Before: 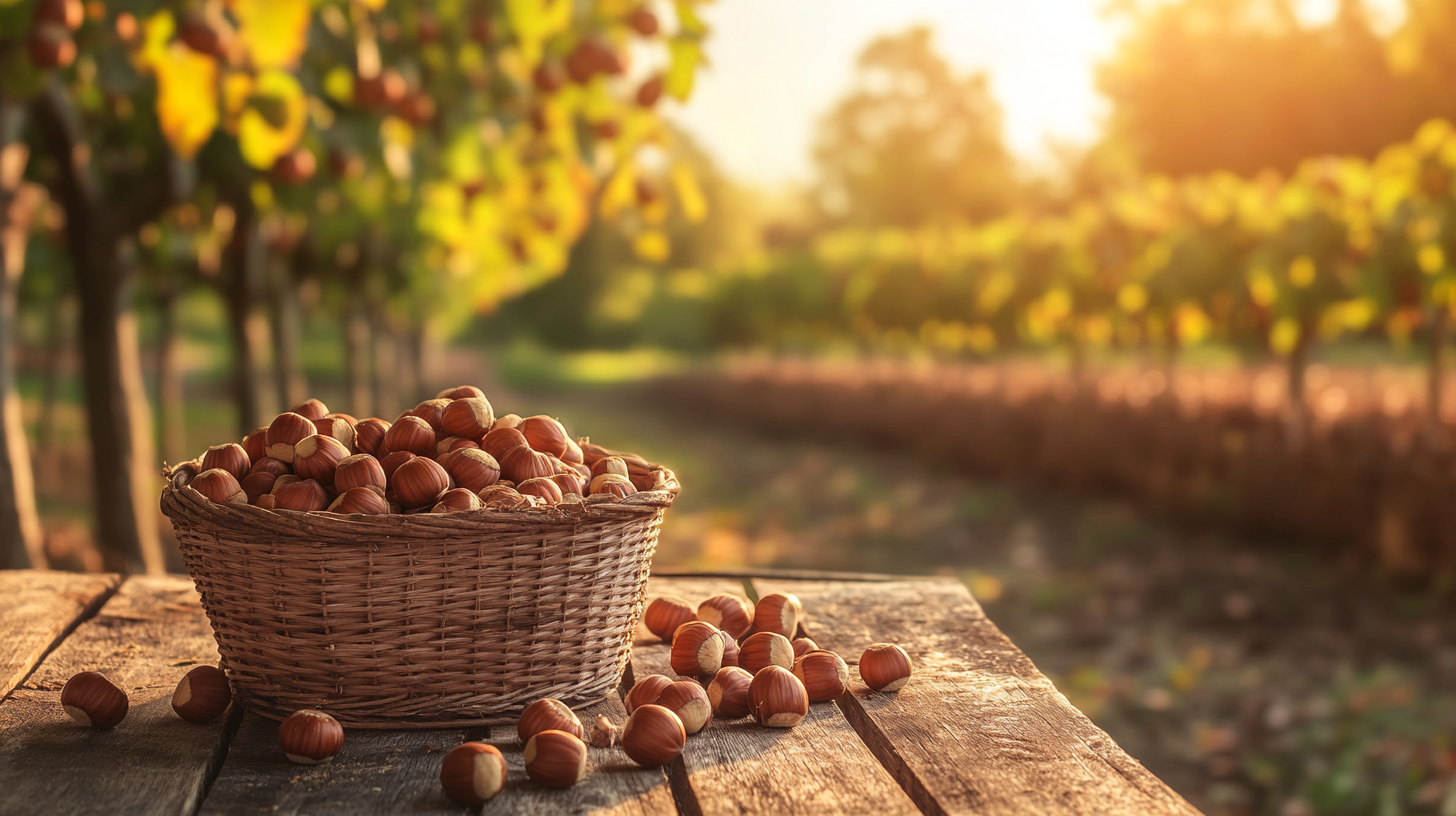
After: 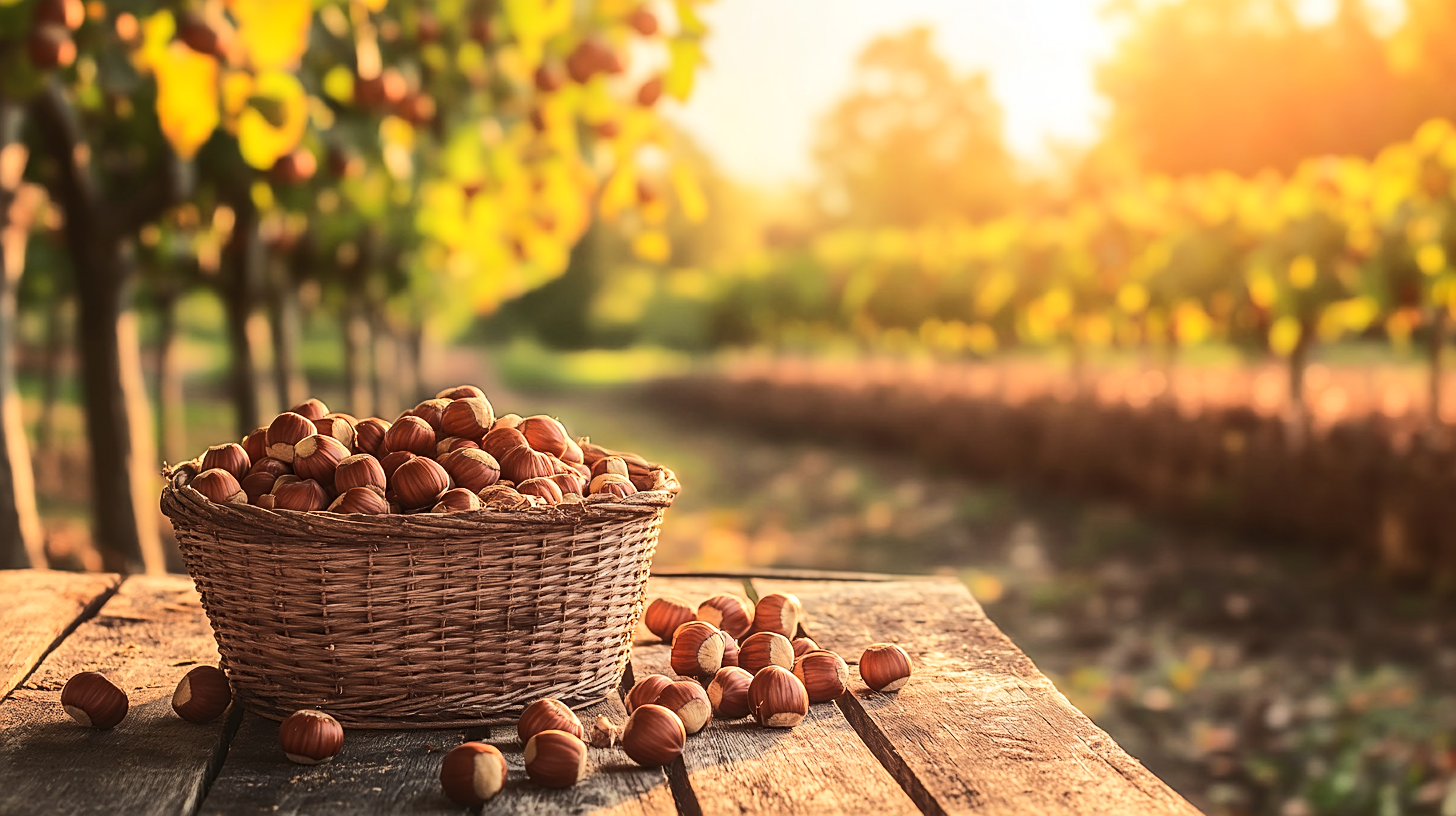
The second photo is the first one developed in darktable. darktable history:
rgb curve: curves: ch0 [(0, 0) (0.284, 0.292) (0.505, 0.644) (1, 1)], compensate middle gray true
sharpen: on, module defaults
